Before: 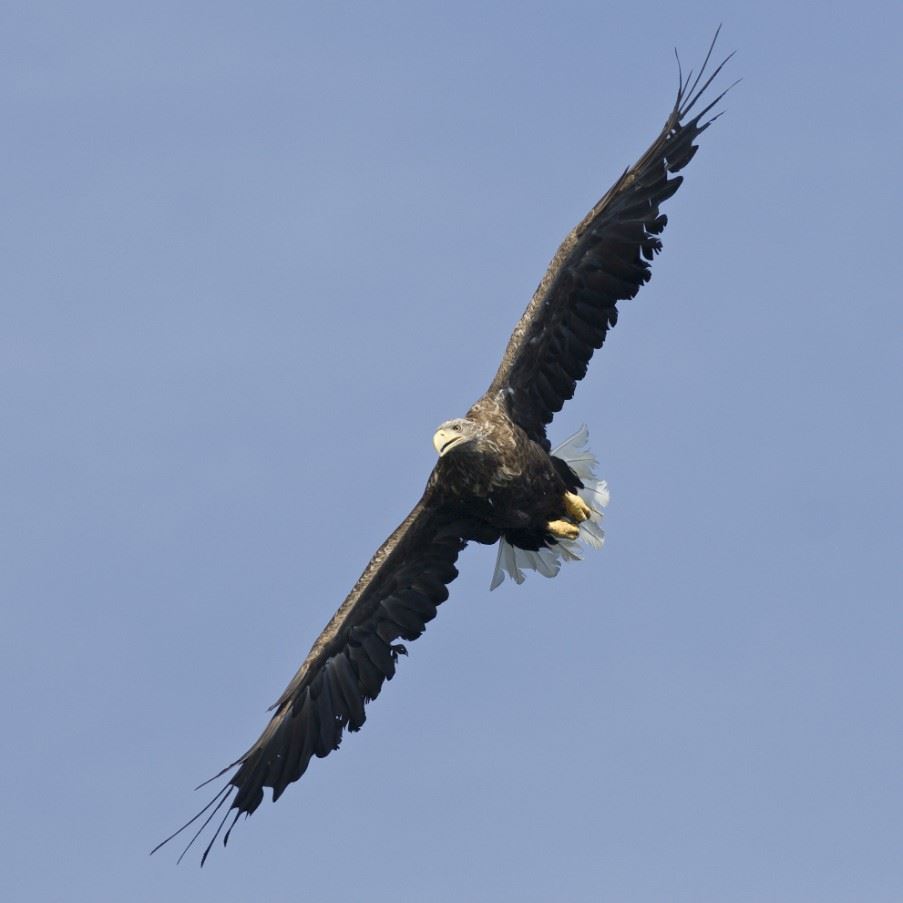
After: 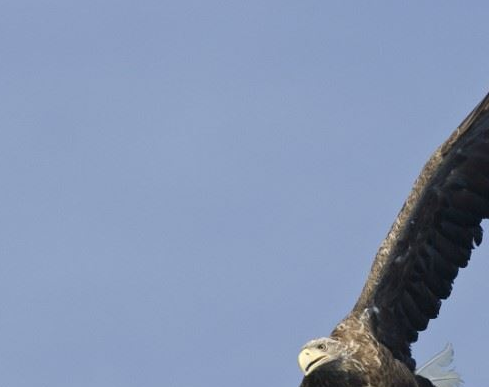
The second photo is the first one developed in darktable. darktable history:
crop: left 15.056%, top 9.04%, right 30.726%, bottom 48.078%
